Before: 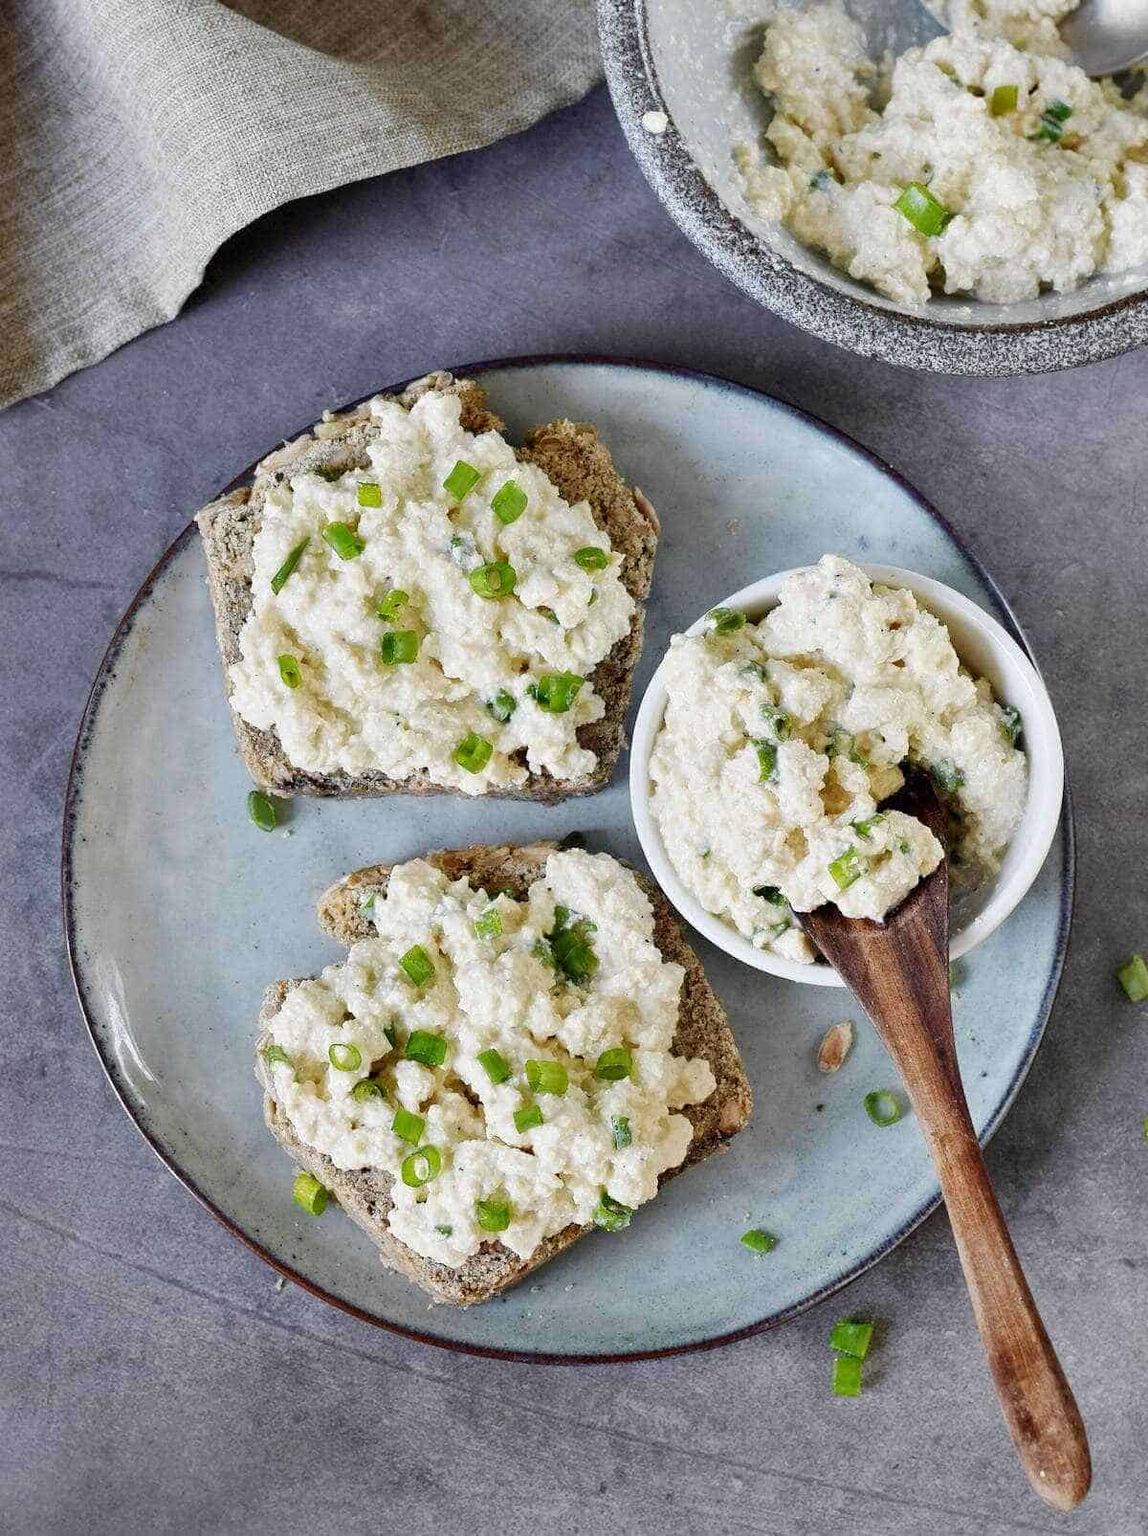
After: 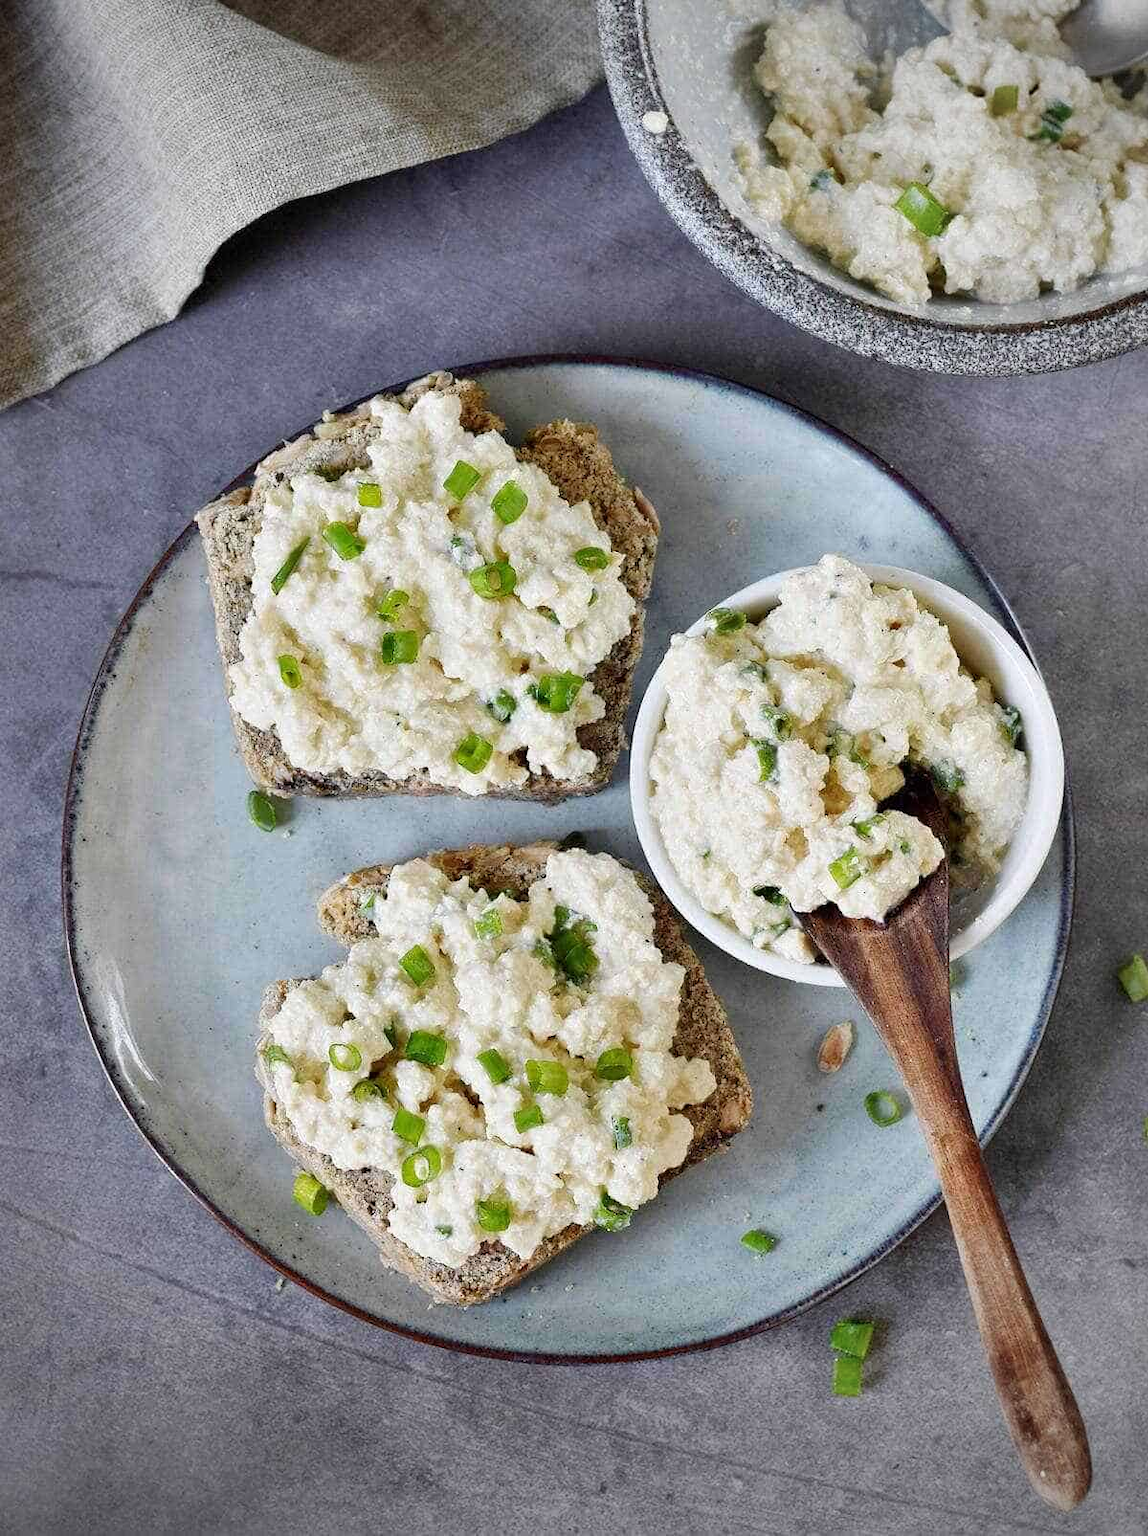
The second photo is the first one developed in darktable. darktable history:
vignetting: fall-off start 74.38%, fall-off radius 65.93%
tone equalizer: on, module defaults
